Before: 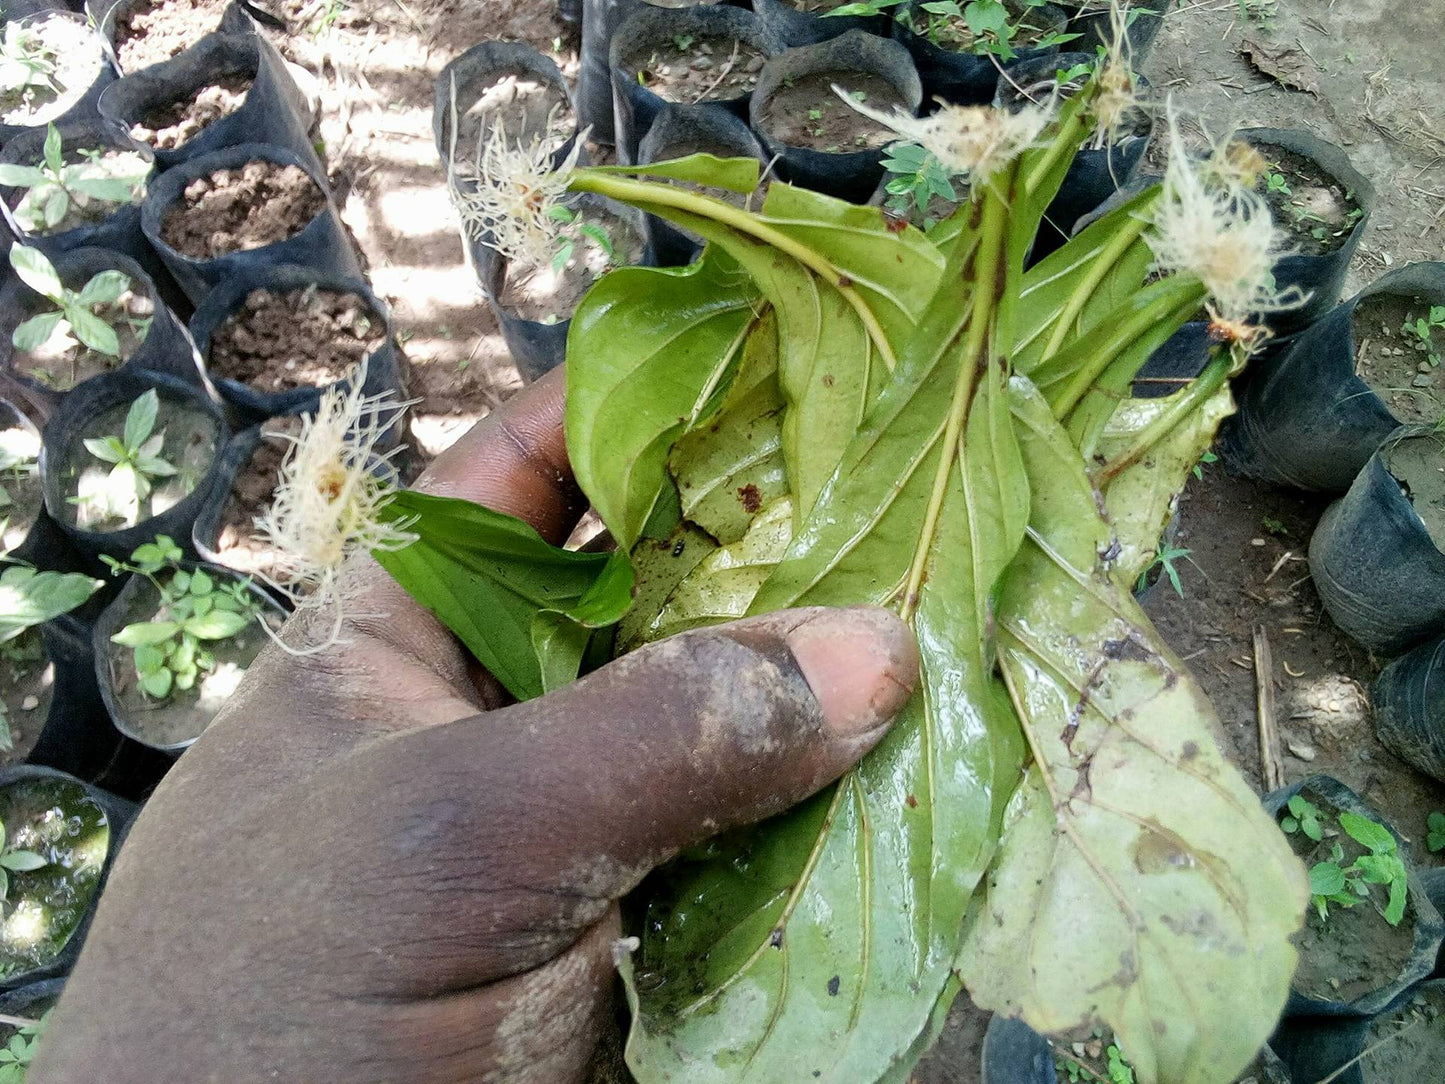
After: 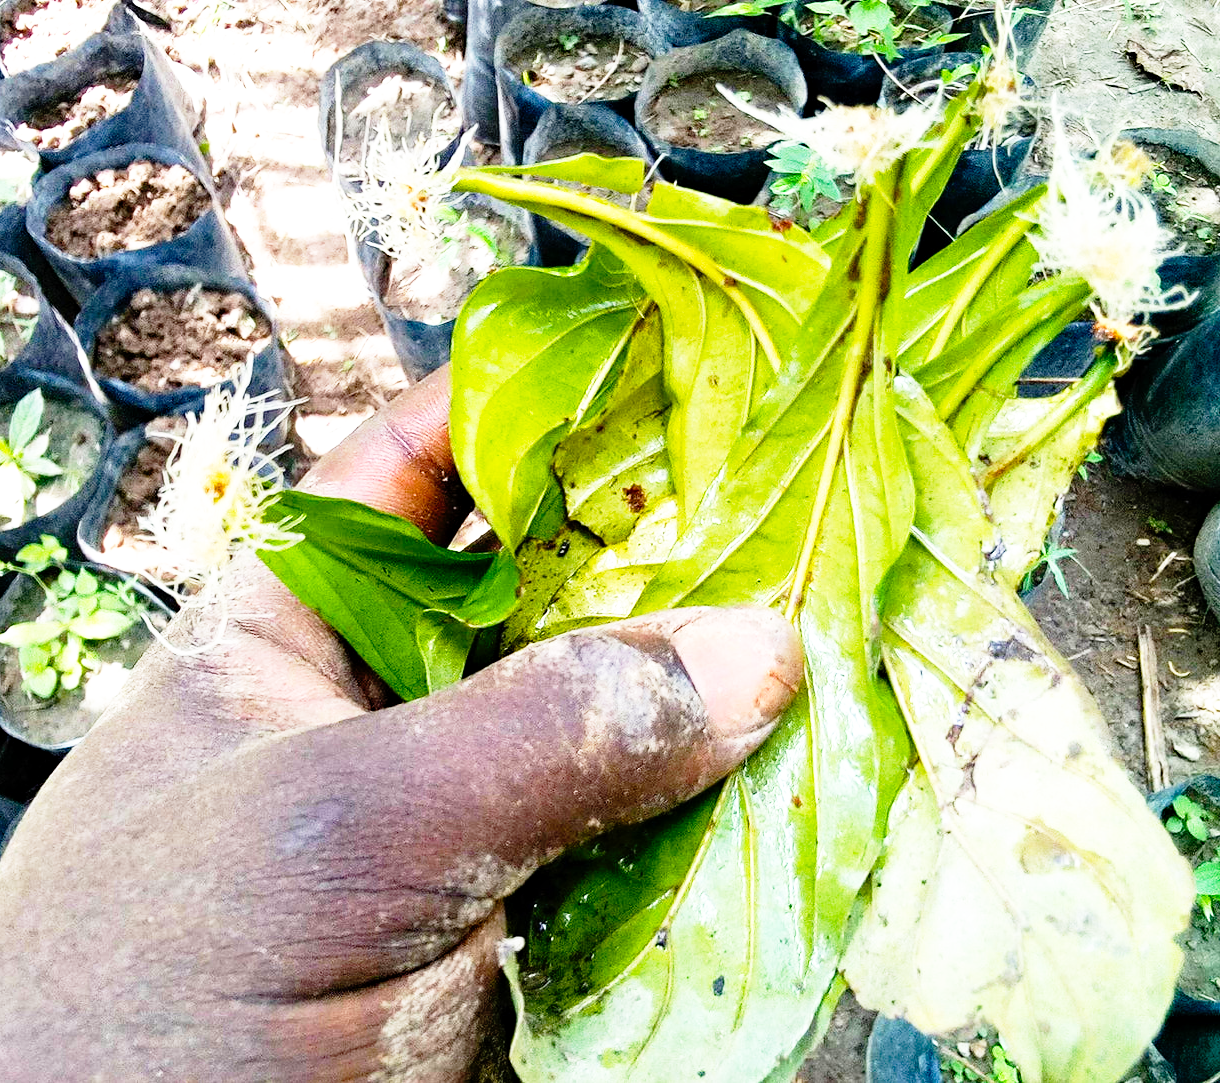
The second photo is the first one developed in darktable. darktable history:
tone equalizer: mask exposure compensation -0.493 EV
base curve: curves: ch0 [(0, 0) (0.012, 0.01) (0.073, 0.168) (0.31, 0.711) (0.645, 0.957) (1, 1)], preserve colors none
contrast brightness saturation: saturation -0.066
haze removal: compatibility mode true, adaptive false
crop: left 8.017%, right 7.495%
color balance rgb: linear chroma grading › global chroma 8.29%, perceptual saturation grading › global saturation 25.838%, perceptual brilliance grading › highlights 9.788%, perceptual brilliance grading › mid-tones 5.638%
